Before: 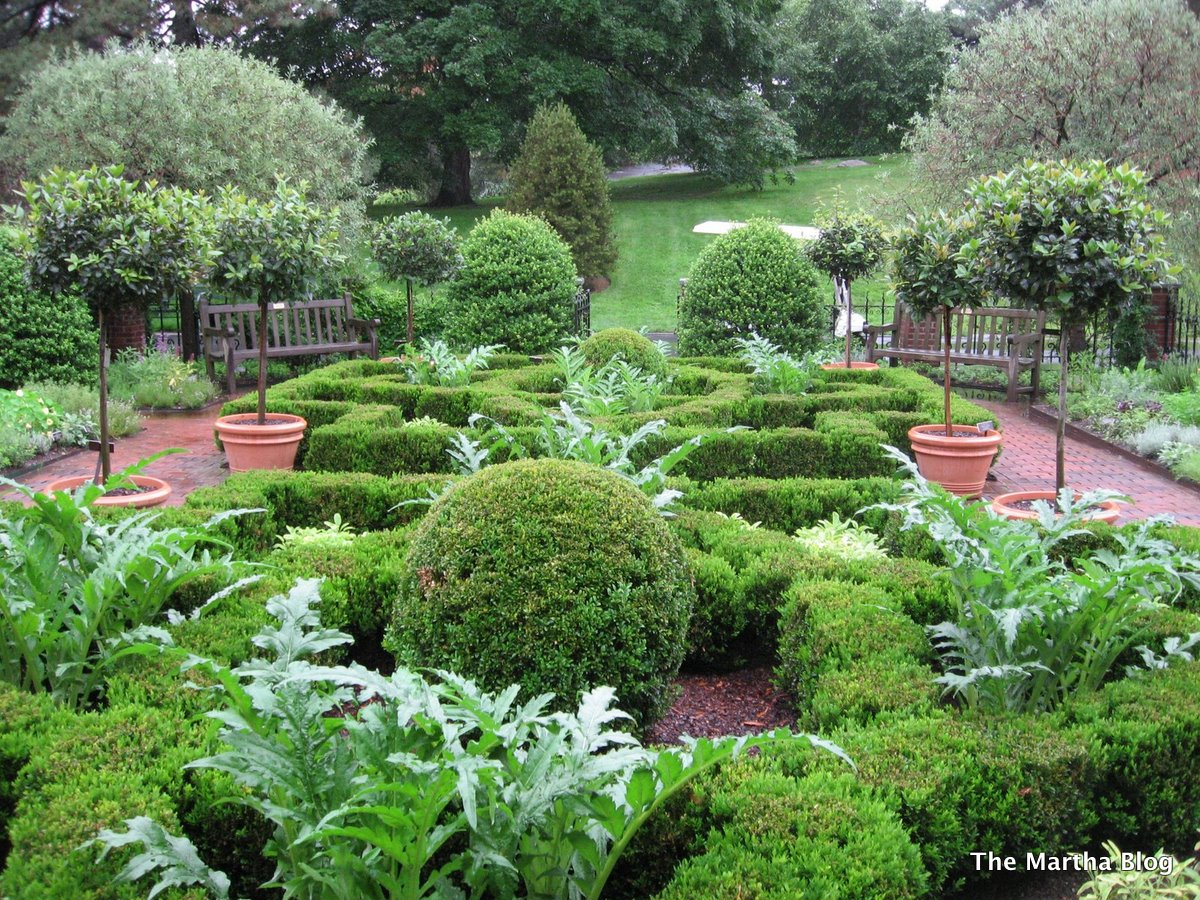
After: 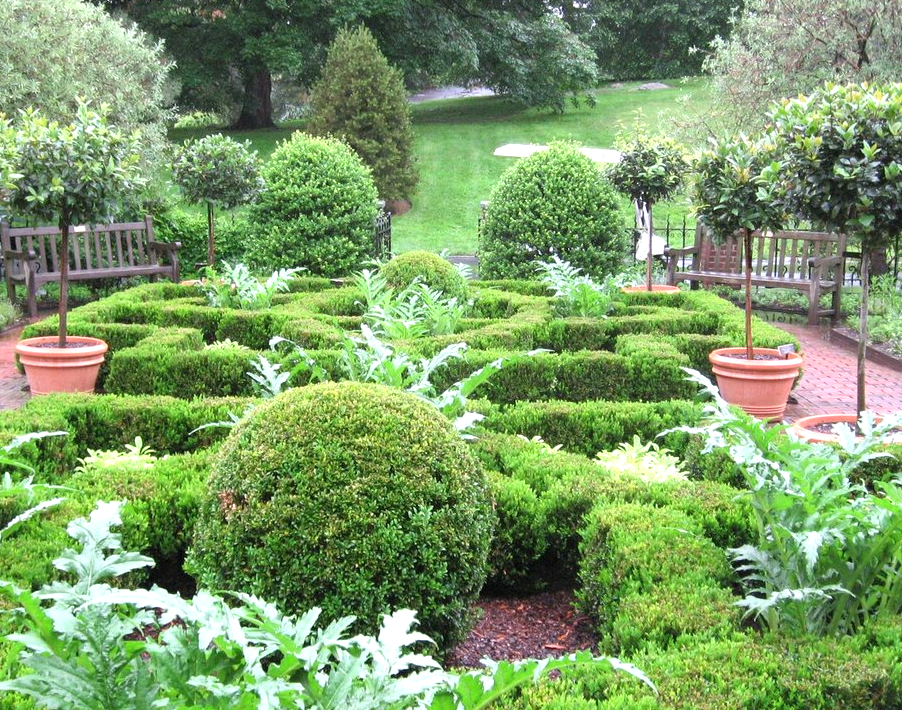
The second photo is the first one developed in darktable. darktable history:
crop: left 16.623%, top 8.566%, right 8.181%, bottom 12.53%
exposure: exposure 0.6 EV, compensate highlight preservation false
